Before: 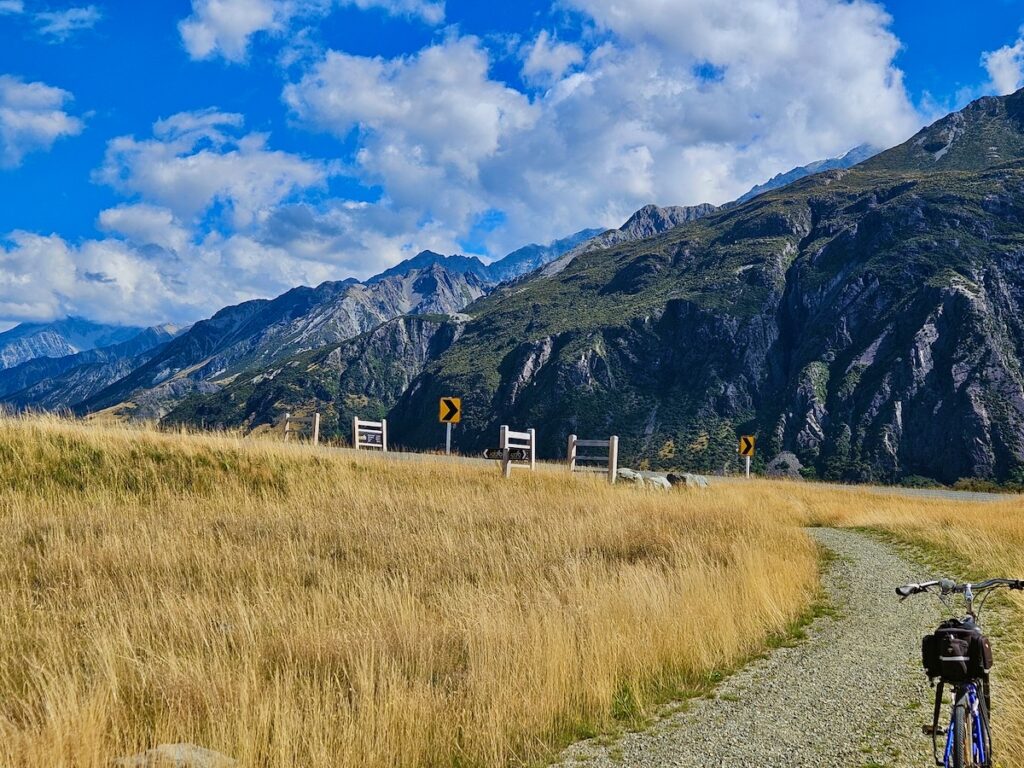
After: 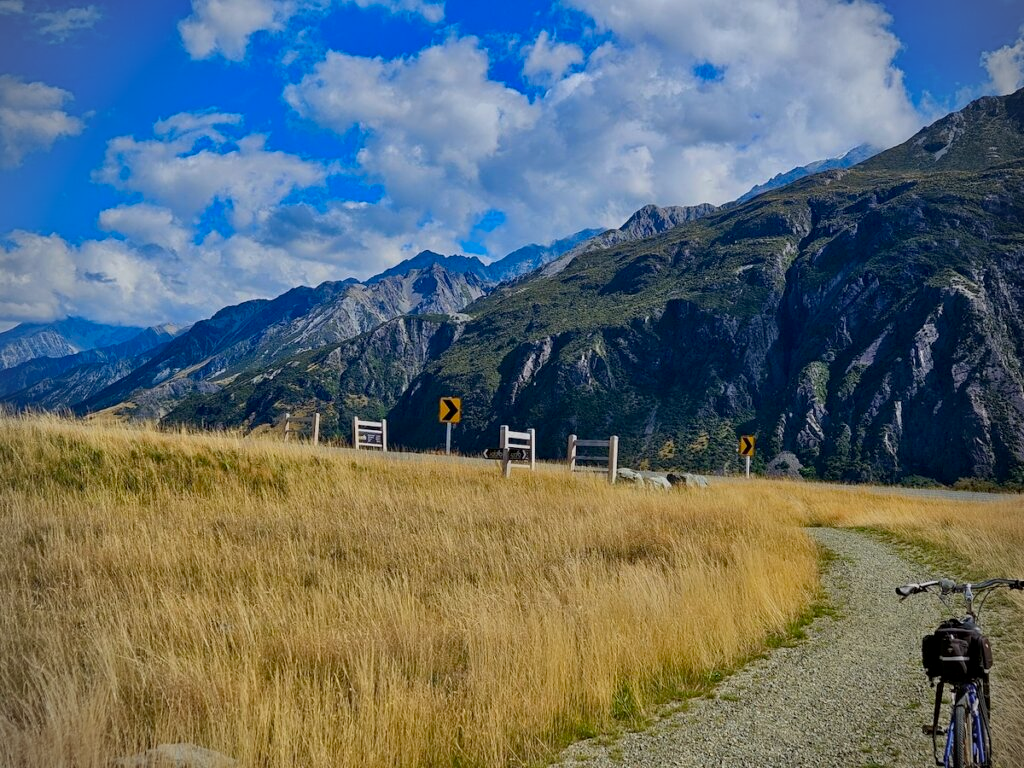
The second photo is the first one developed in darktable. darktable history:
shadows and highlights: radius 121.76, shadows 21.78, white point adjustment -9.59, highlights -15.15, soften with gaussian
vignetting: on, module defaults
